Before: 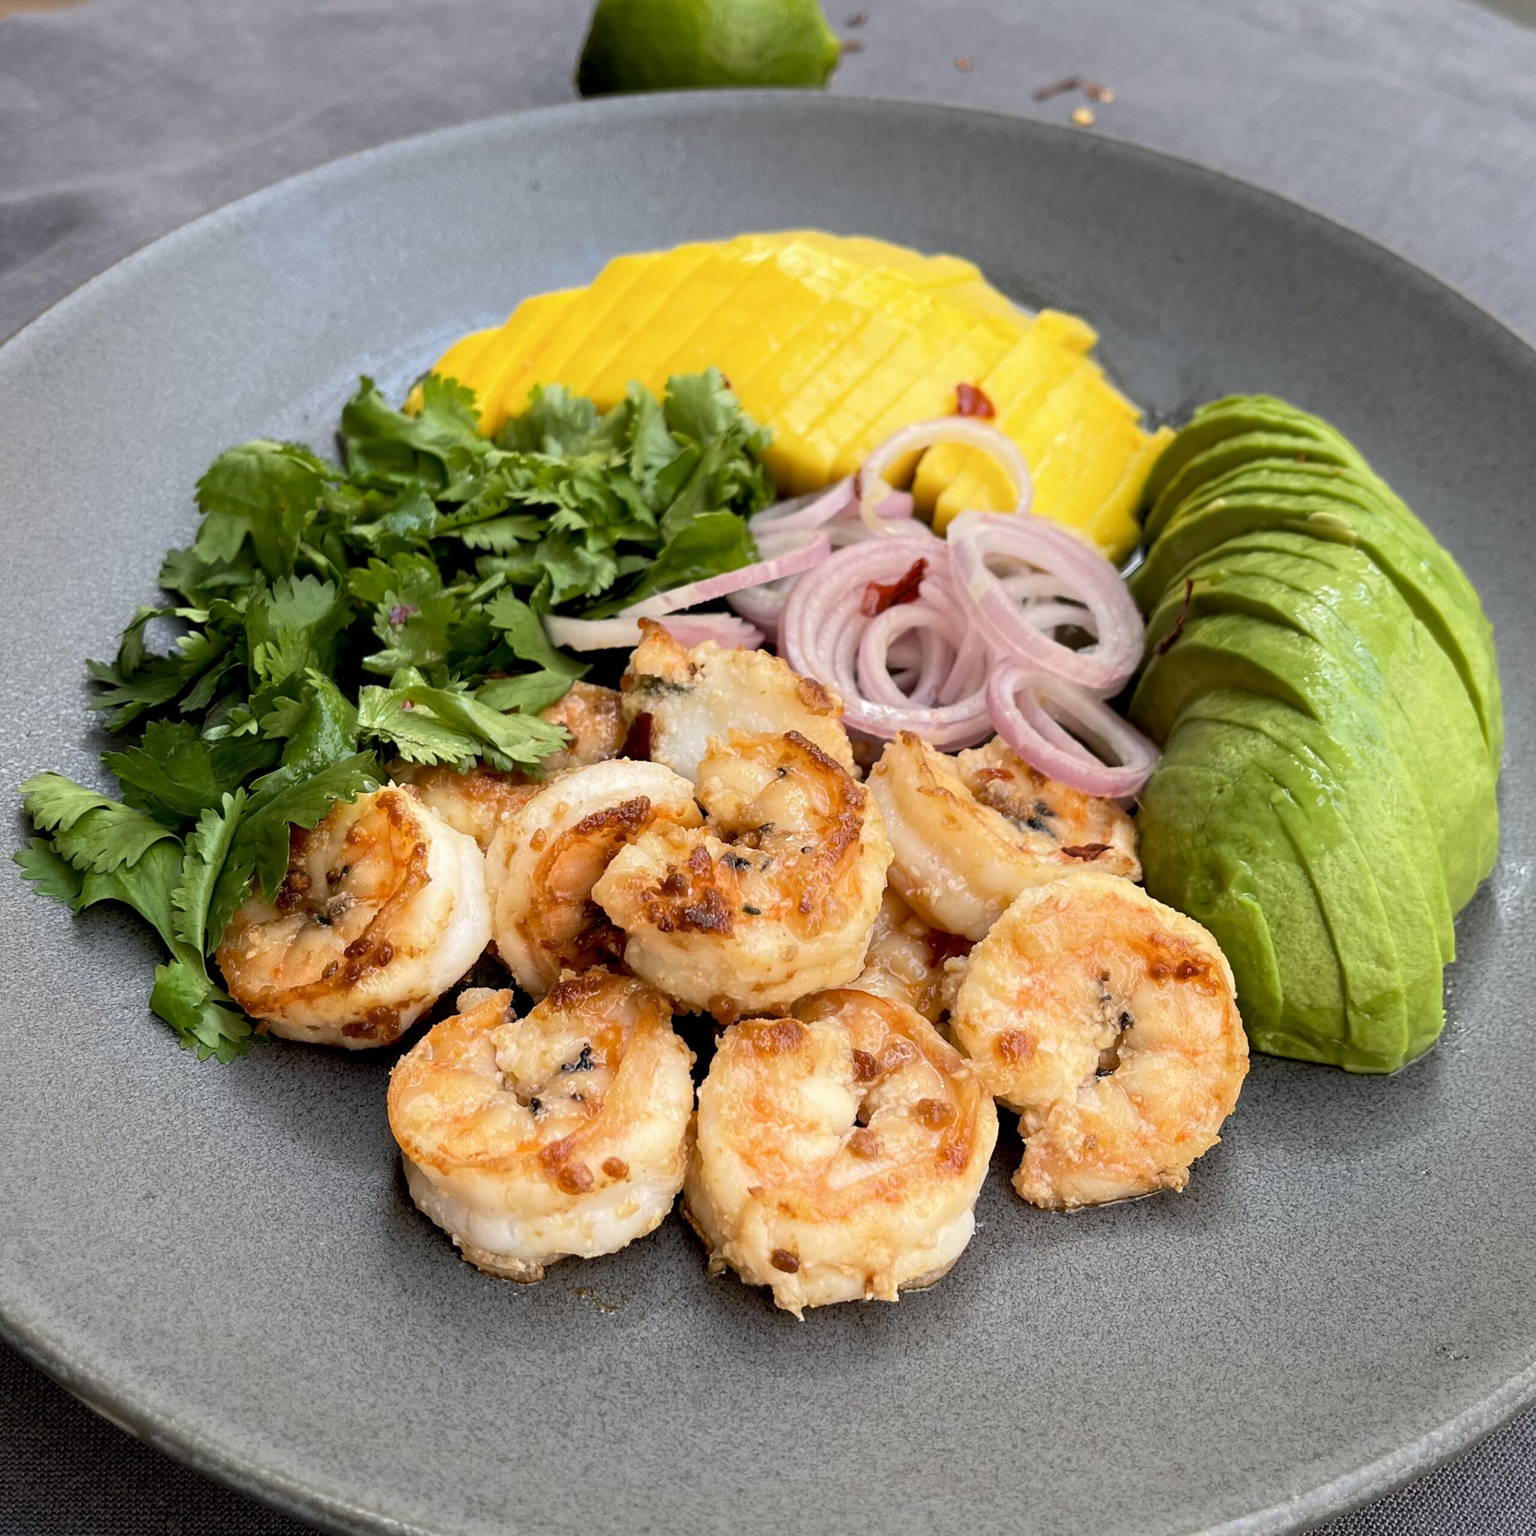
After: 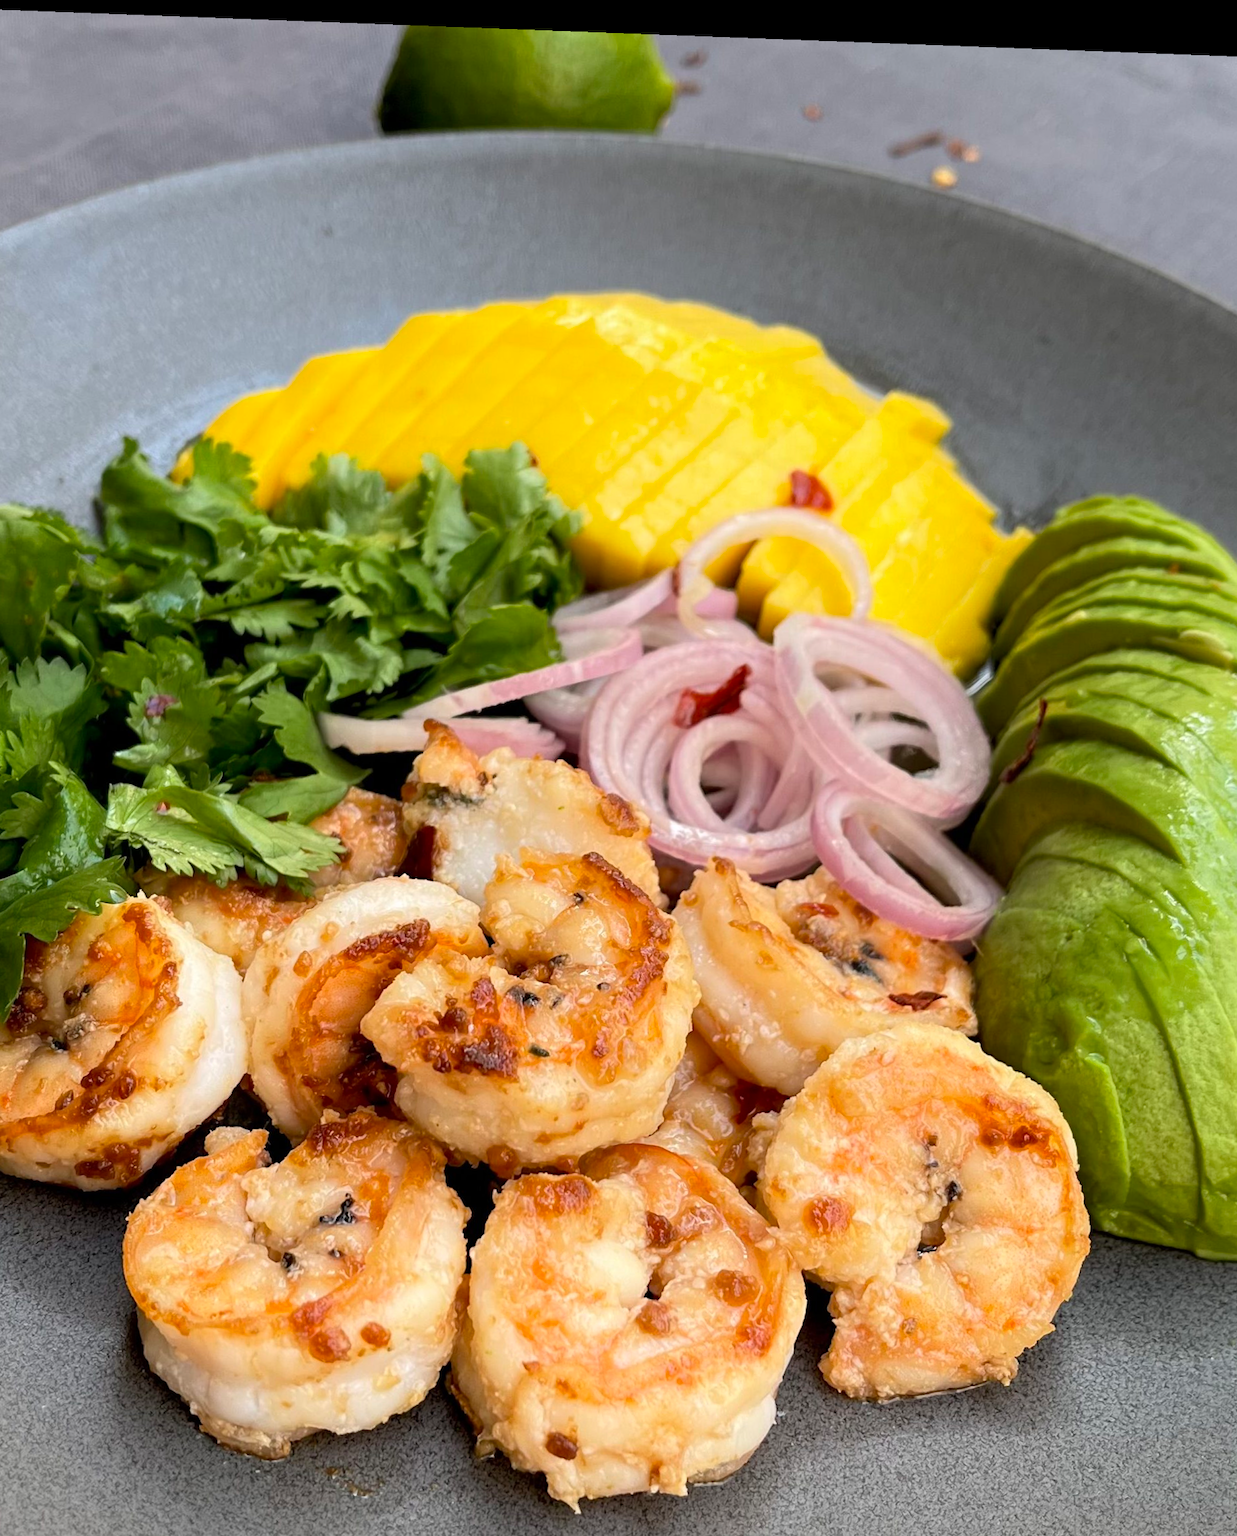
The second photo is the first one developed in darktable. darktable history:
rotate and perspective: rotation 2.17°, automatic cropping off
crop: left 18.479%, right 12.2%, bottom 13.971%
